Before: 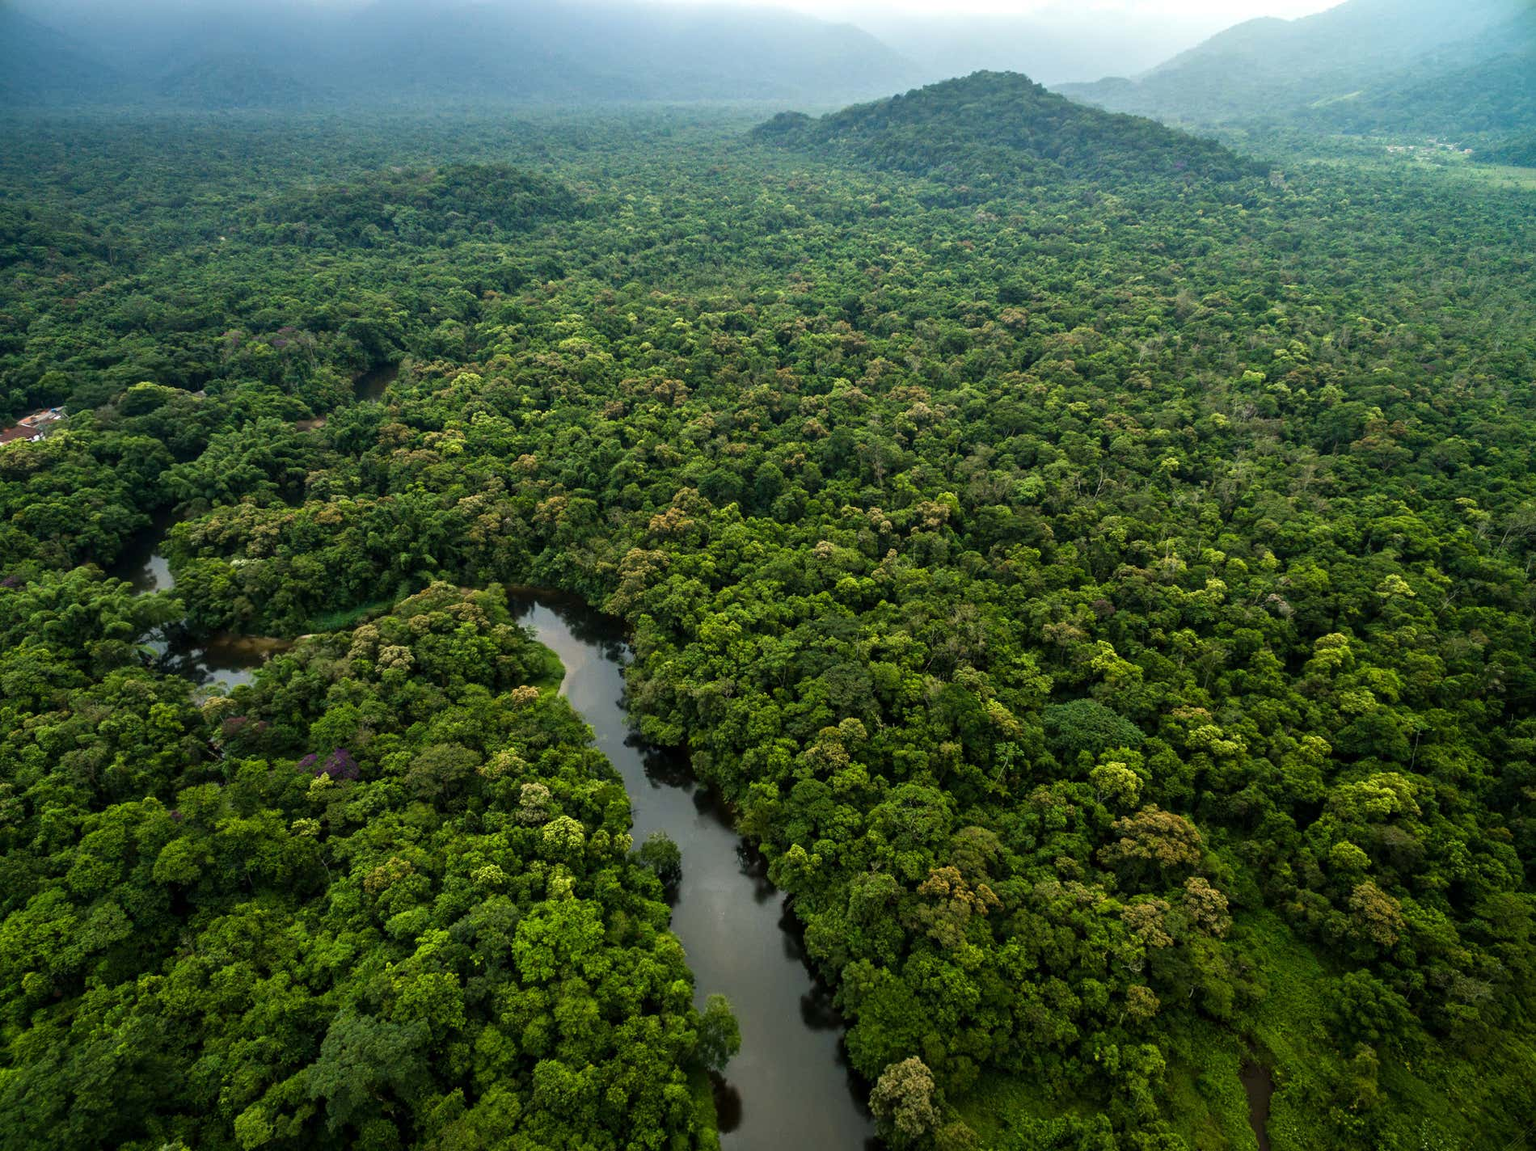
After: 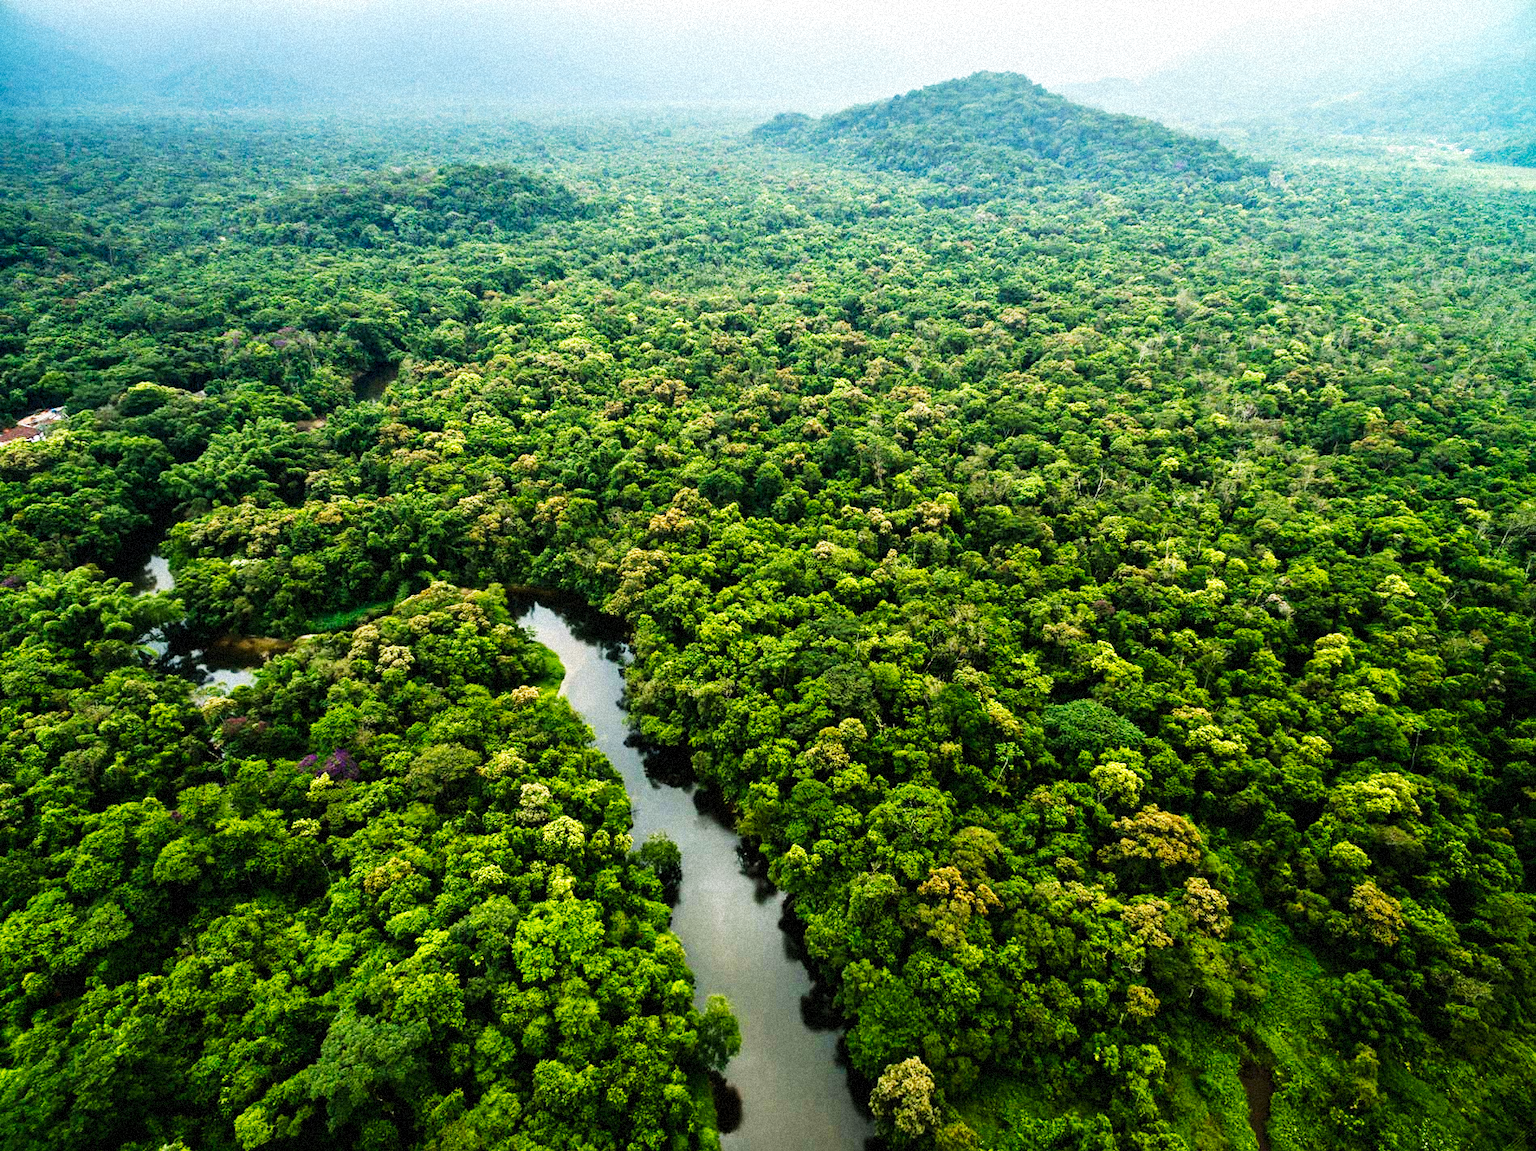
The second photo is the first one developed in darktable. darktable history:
base curve: curves: ch0 [(0, 0) (0.007, 0.004) (0.027, 0.03) (0.046, 0.07) (0.207, 0.54) (0.442, 0.872) (0.673, 0.972) (1, 1)], preserve colors none
tone equalizer: -8 EV -0.002 EV, -7 EV 0.005 EV, -6 EV -0.009 EV, -5 EV 0.011 EV, -4 EV -0.012 EV, -3 EV 0.007 EV, -2 EV -0.062 EV, -1 EV -0.293 EV, +0 EV -0.582 EV, smoothing diameter 2%, edges refinement/feathering 20, mask exposure compensation -1.57 EV, filter diffusion 5
grain: strength 35%, mid-tones bias 0%
